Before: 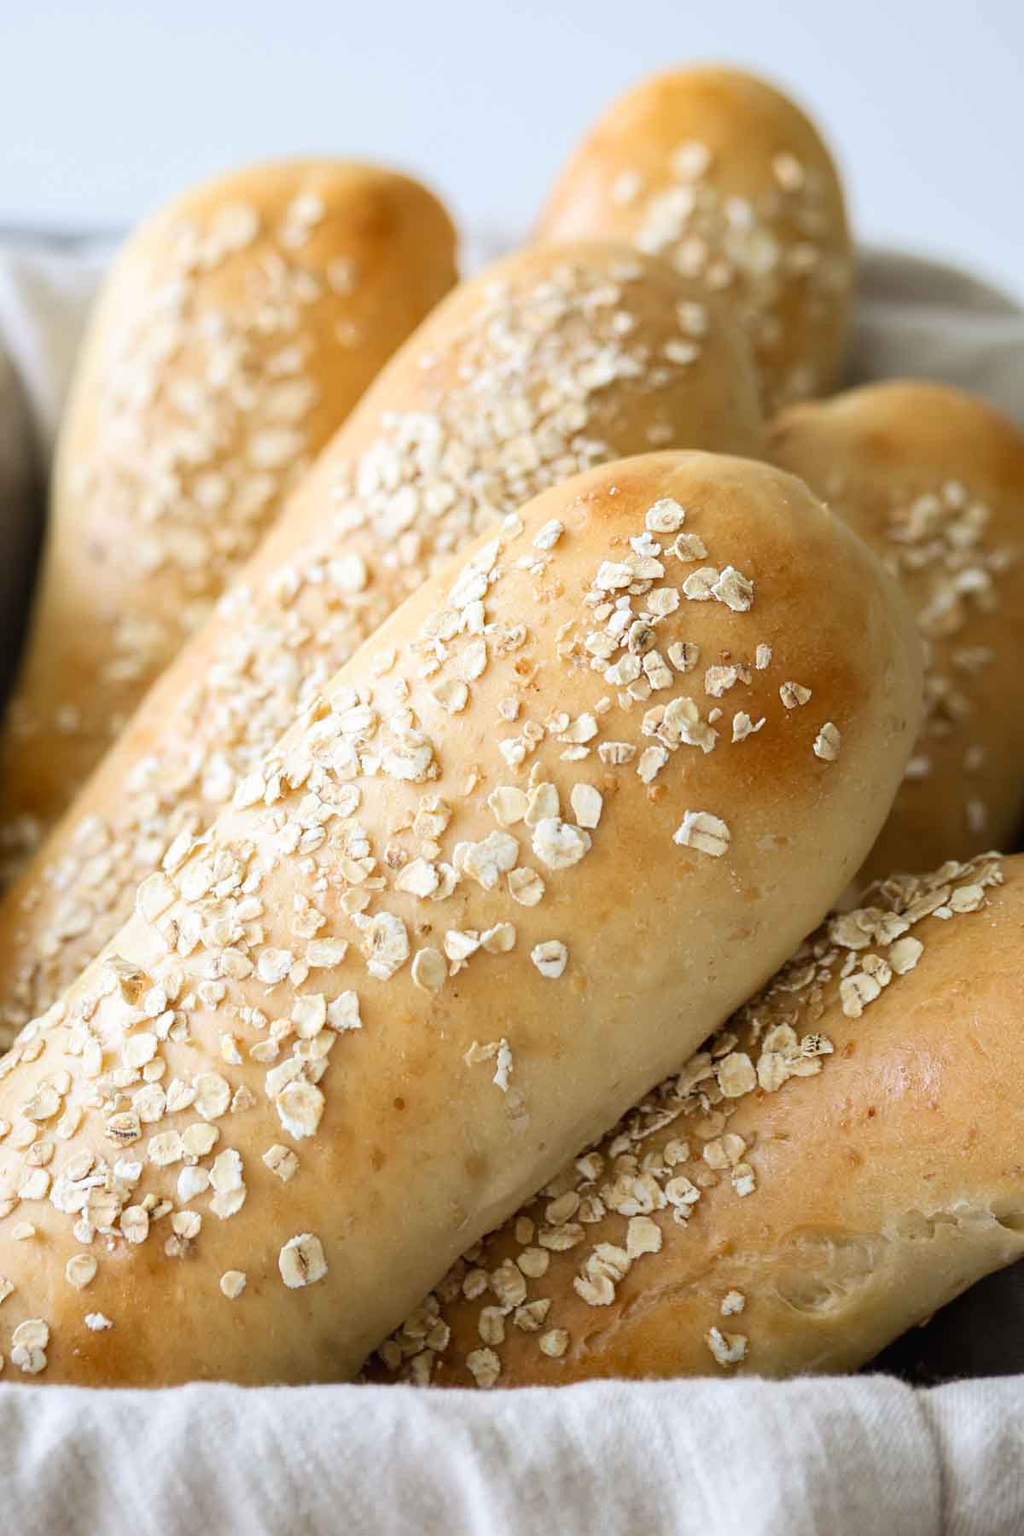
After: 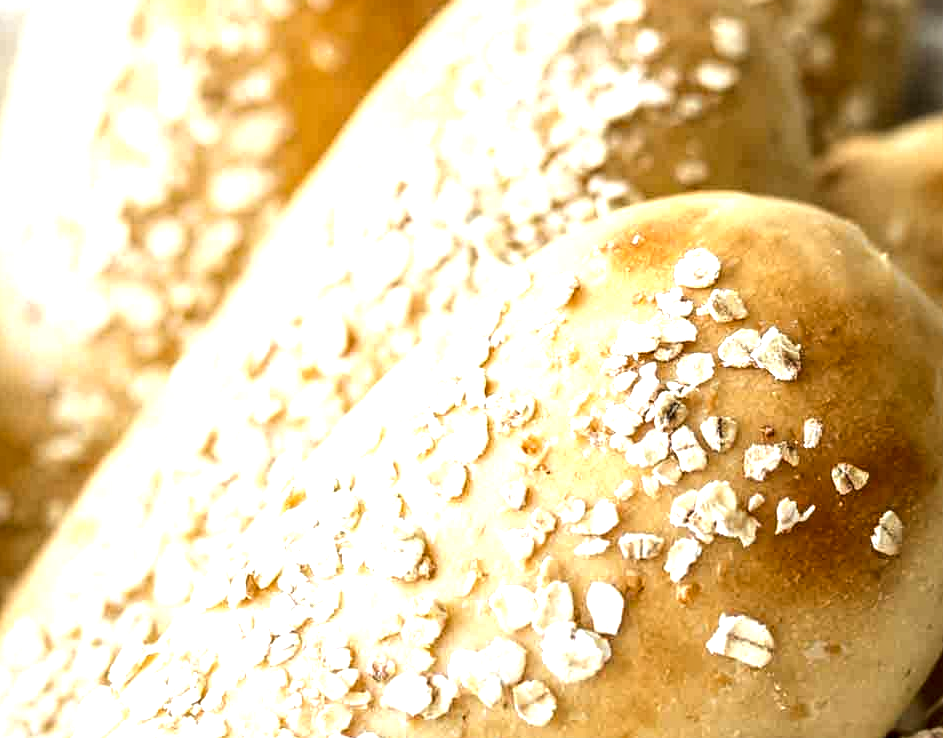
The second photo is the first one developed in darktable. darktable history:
crop: left 6.897%, top 18.712%, right 14.476%, bottom 40.25%
color balance rgb: perceptual saturation grading › global saturation 1.689%, perceptual saturation grading › highlights -1.645%, perceptual saturation grading › mid-tones 4.118%, perceptual saturation grading › shadows 7.313%, perceptual brilliance grading › highlights 11.33%
local contrast: highlights 60%, shadows 60%, detail 160%
tone equalizer: -8 EV -0.454 EV, -7 EV -0.383 EV, -6 EV -0.329 EV, -5 EV -0.238 EV, -3 EV 0.244 EV, -2 EV 0.304 EV, -1 EV 0.385 EV, +0 EV 0.408 EV, edges refinement/feathering 500, mask exposure compensation -1.57 EV, preserve details no
